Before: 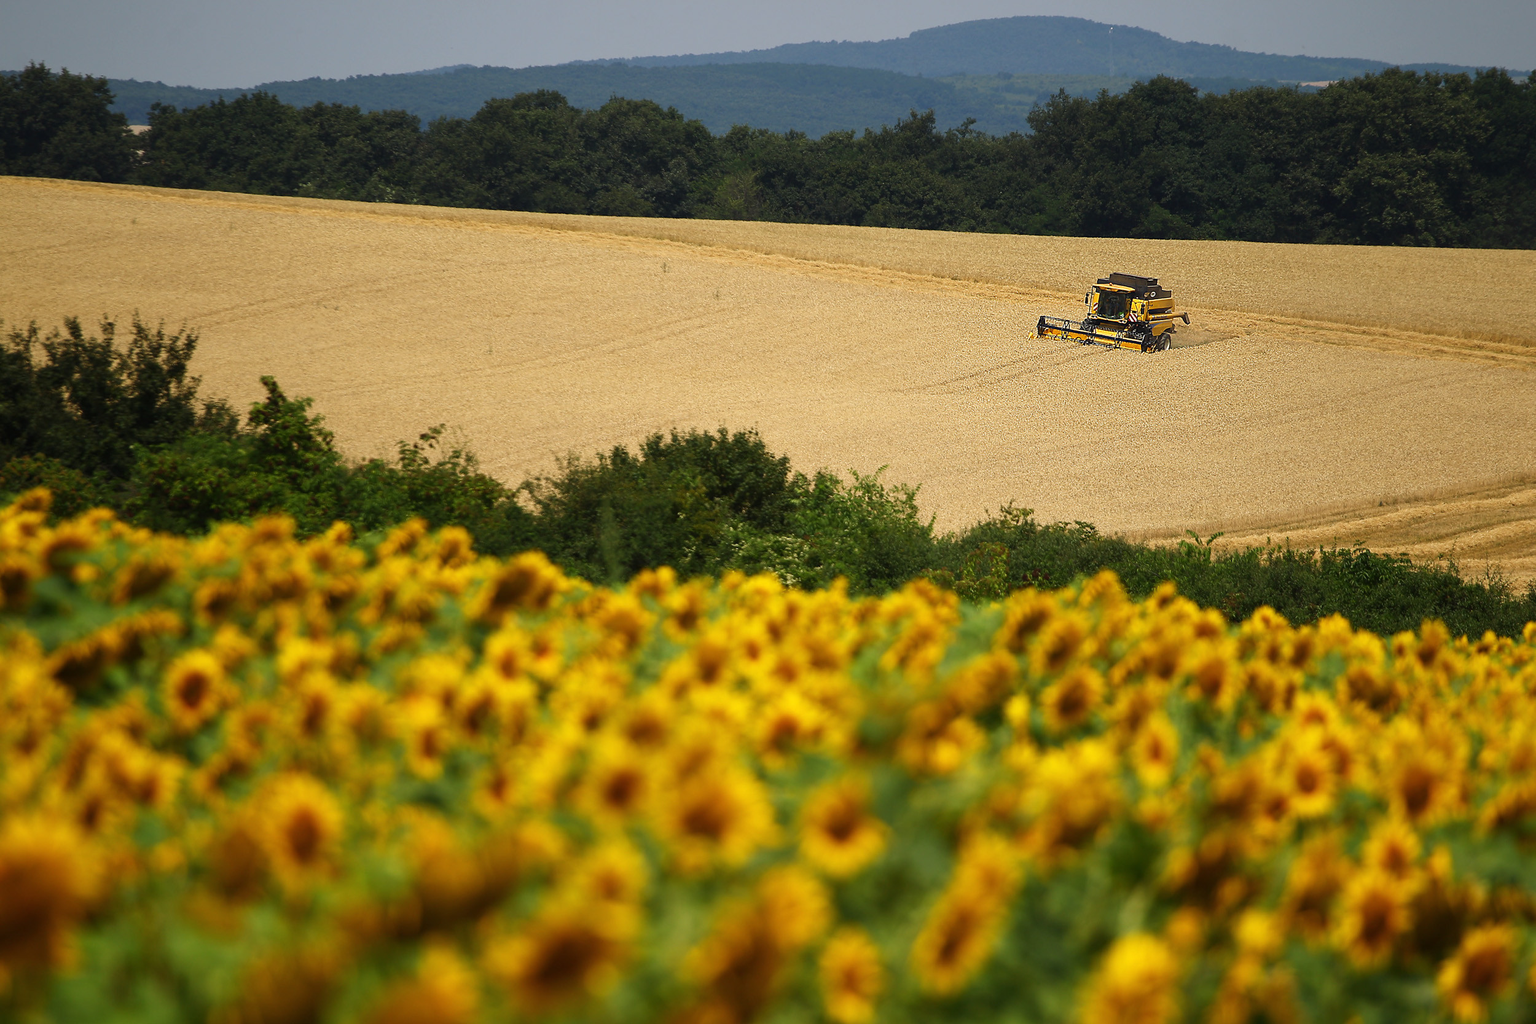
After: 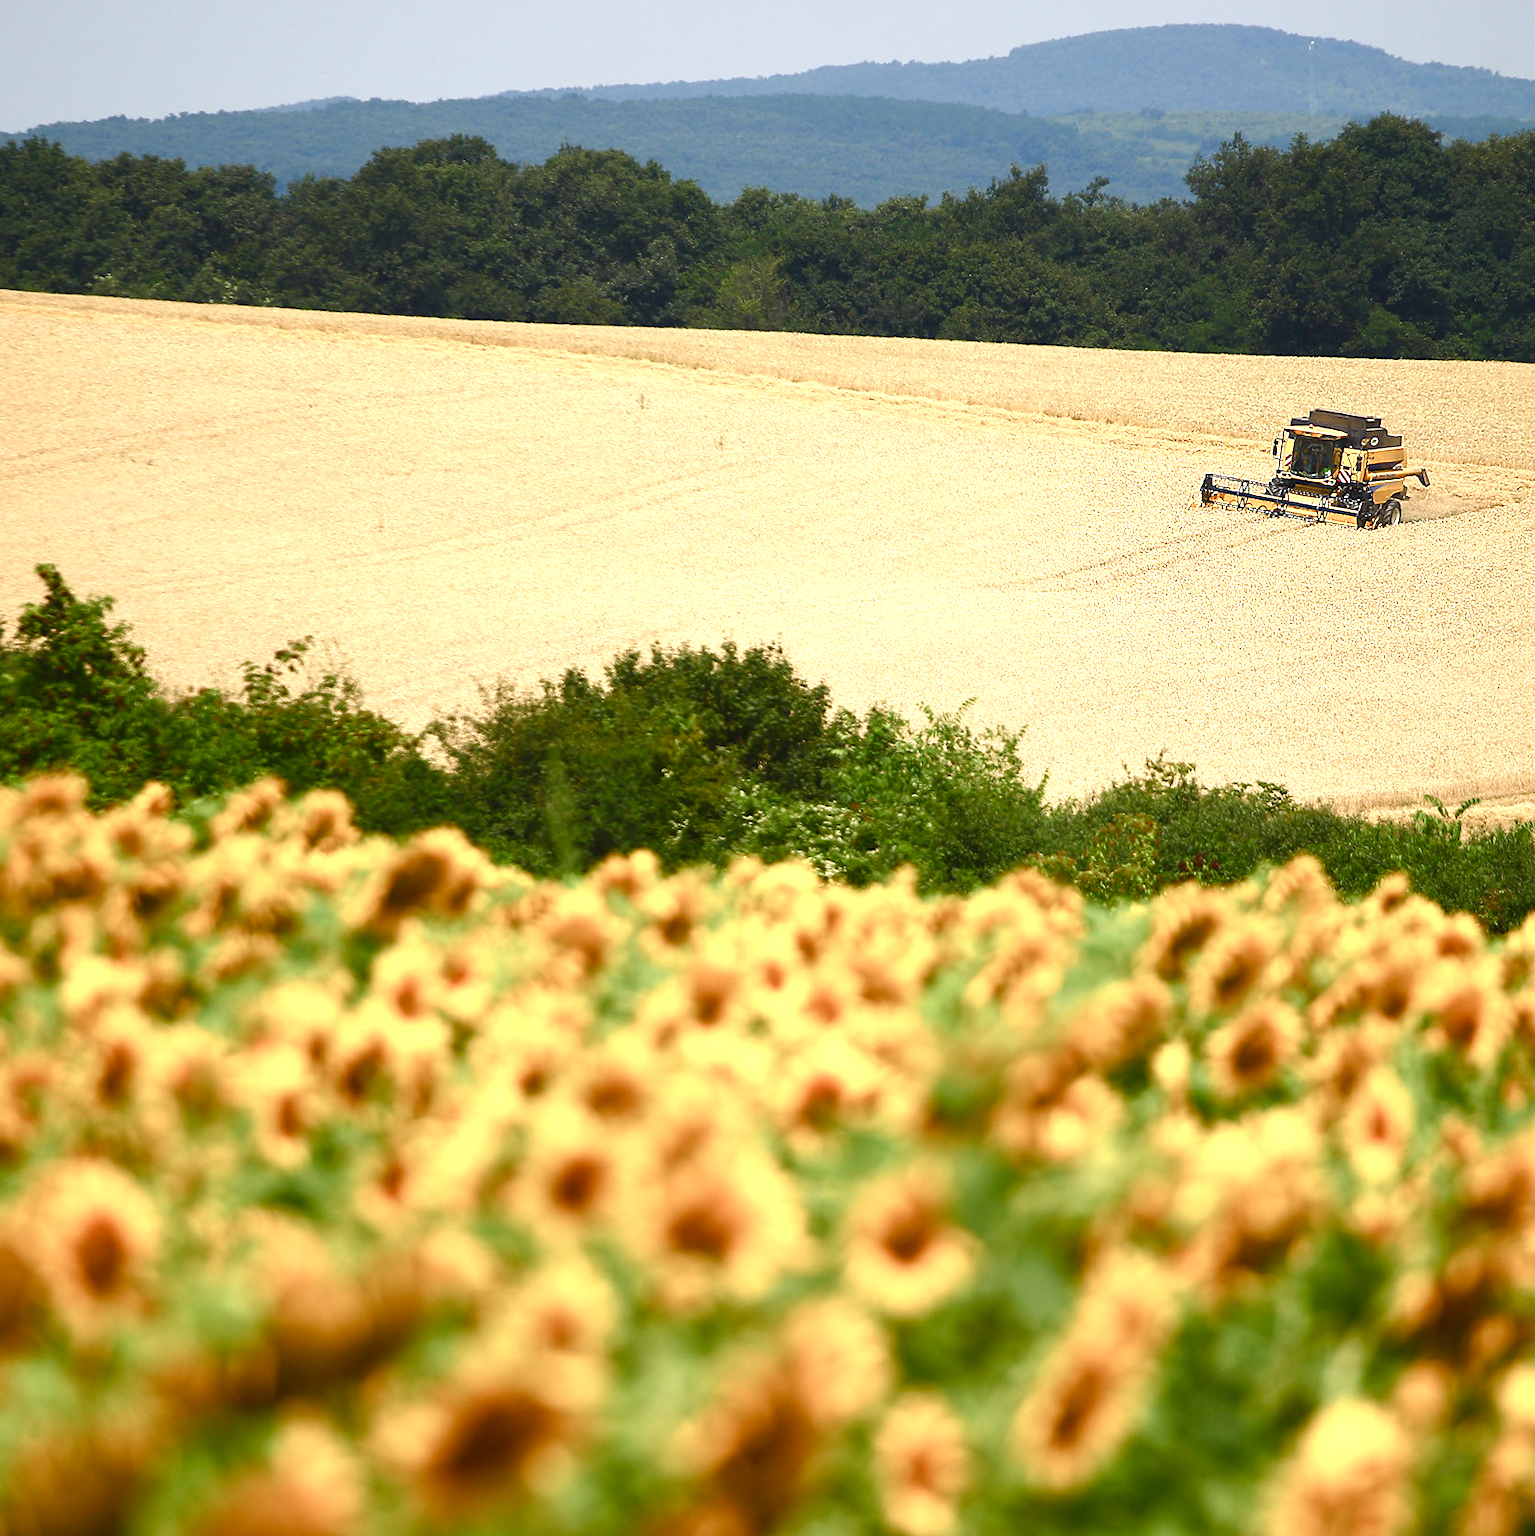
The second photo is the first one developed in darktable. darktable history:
crop: left 15.419%, right 17.914%
color balance rgb: perceptual saturation grading › global saturation 20%, perceptual saturation grading › highlights -50%, perceptual saturation grading › shadows 30%
exposure: black level correction 0, exposure 1 EV, compensate exposure bias true, compensate highlight preservation false
contrast brightness saturation: contrast 0.1, brightness 0.02, saturation 0.02
